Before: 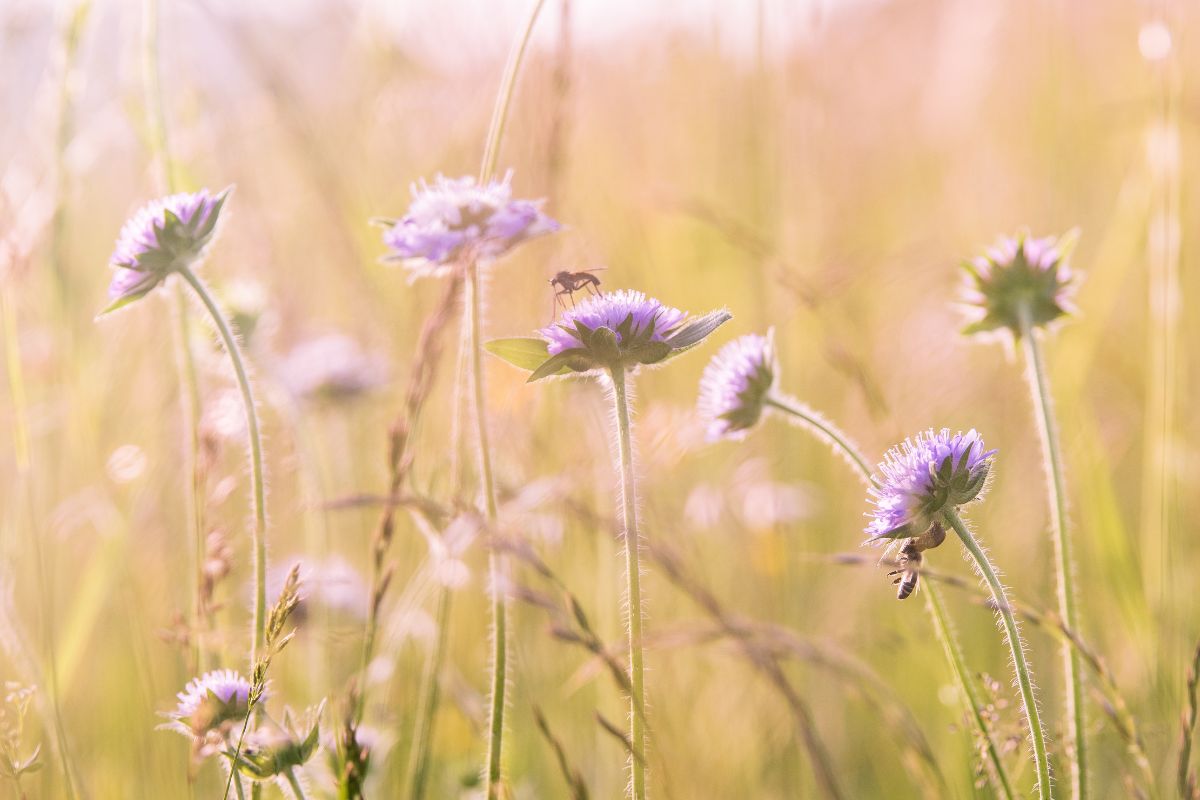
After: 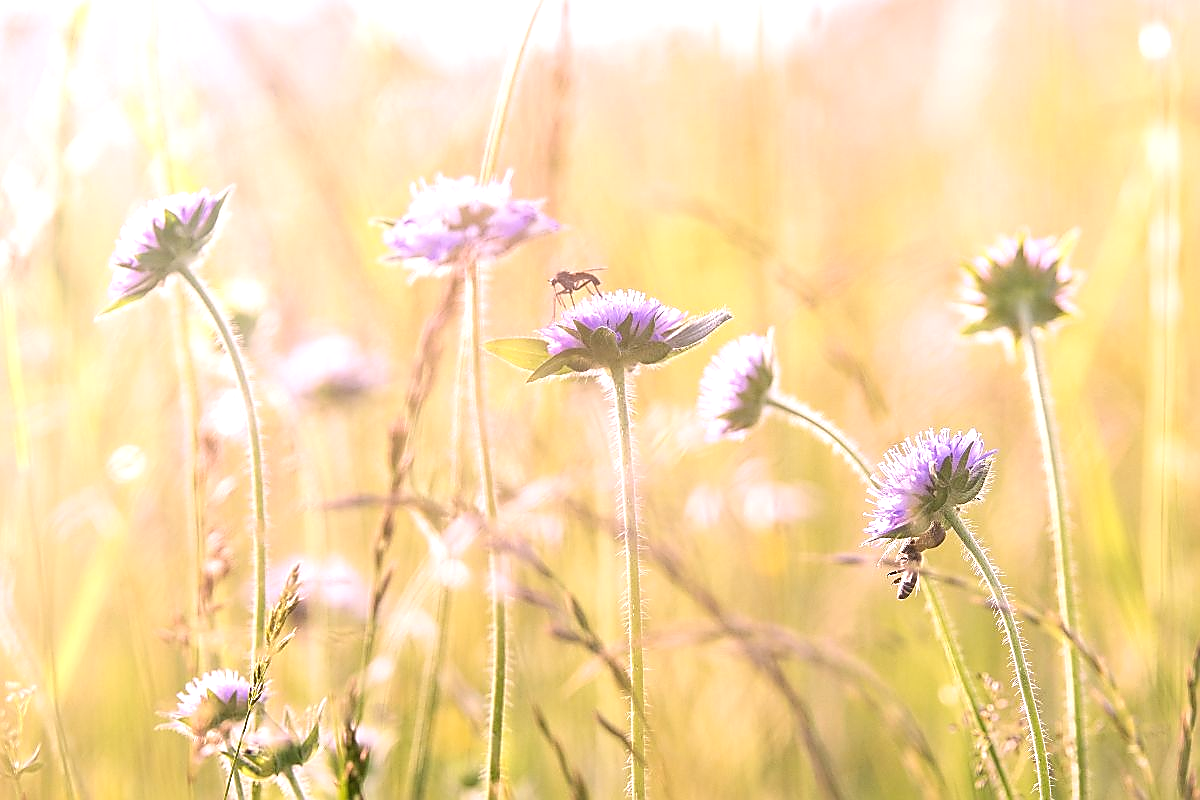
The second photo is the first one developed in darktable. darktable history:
sharpen: radius 1.4, amount 1.25, threshold 0.7
exposure: black level correction 0, exposure 0.5 EV, compensate highlight preservation false
